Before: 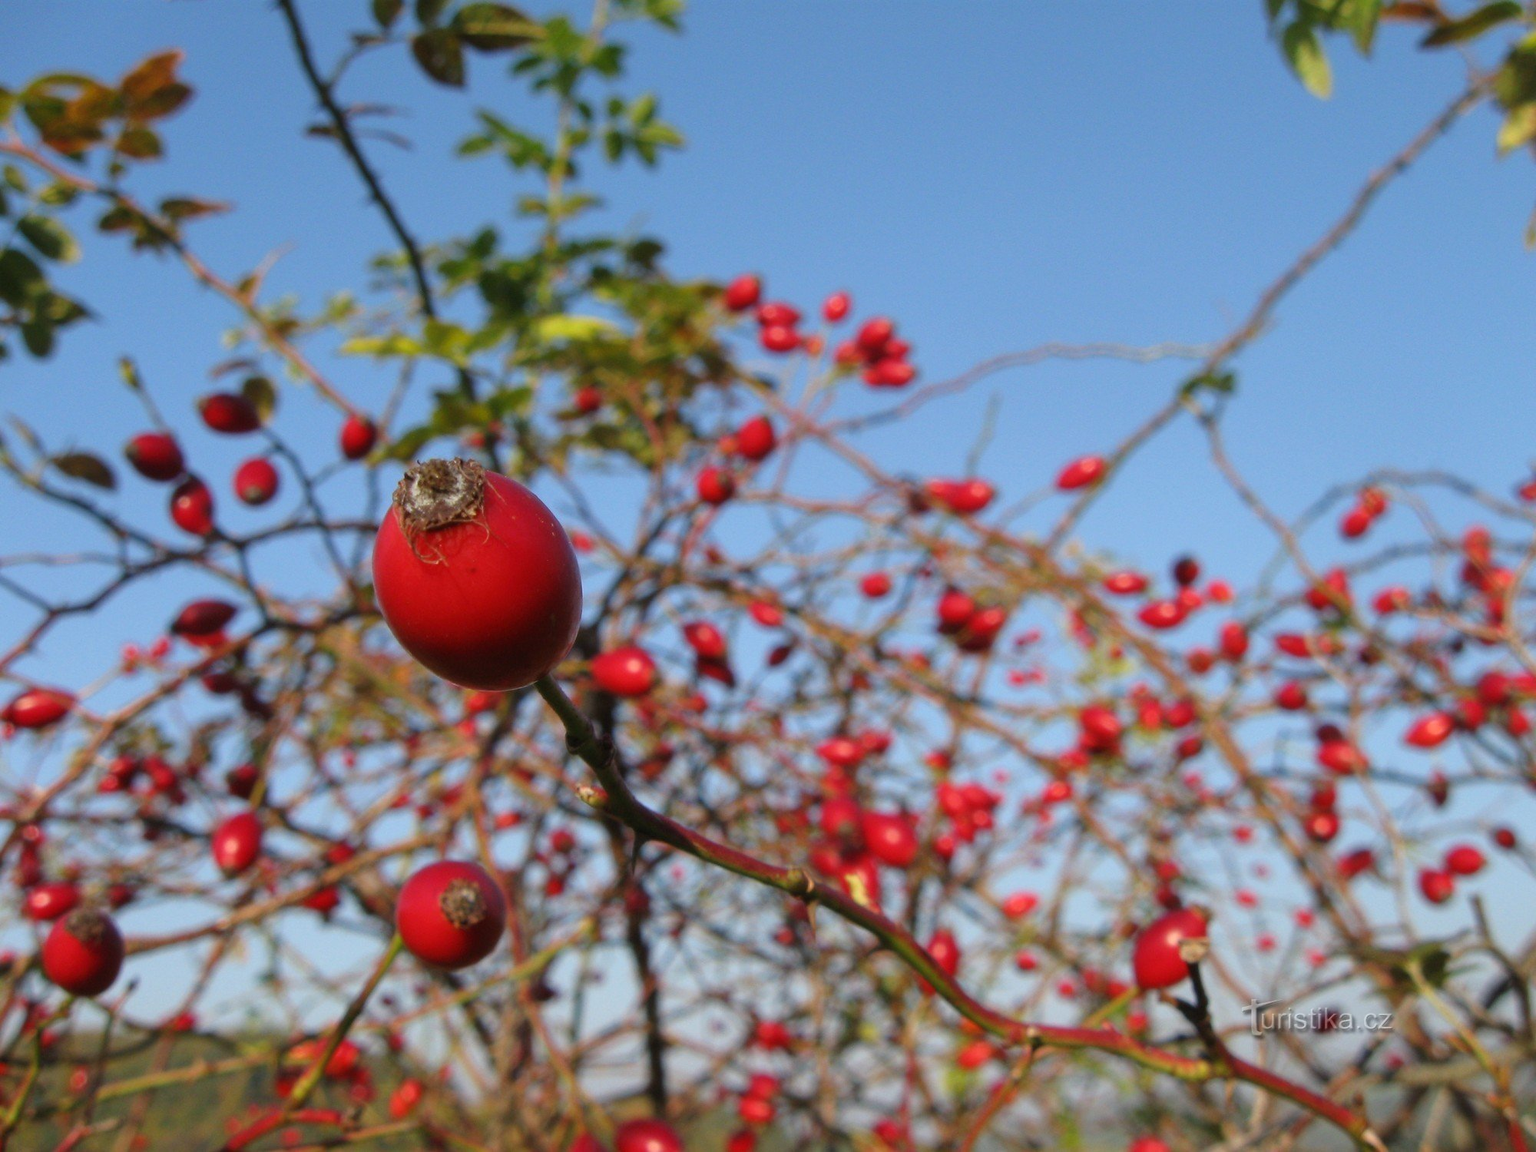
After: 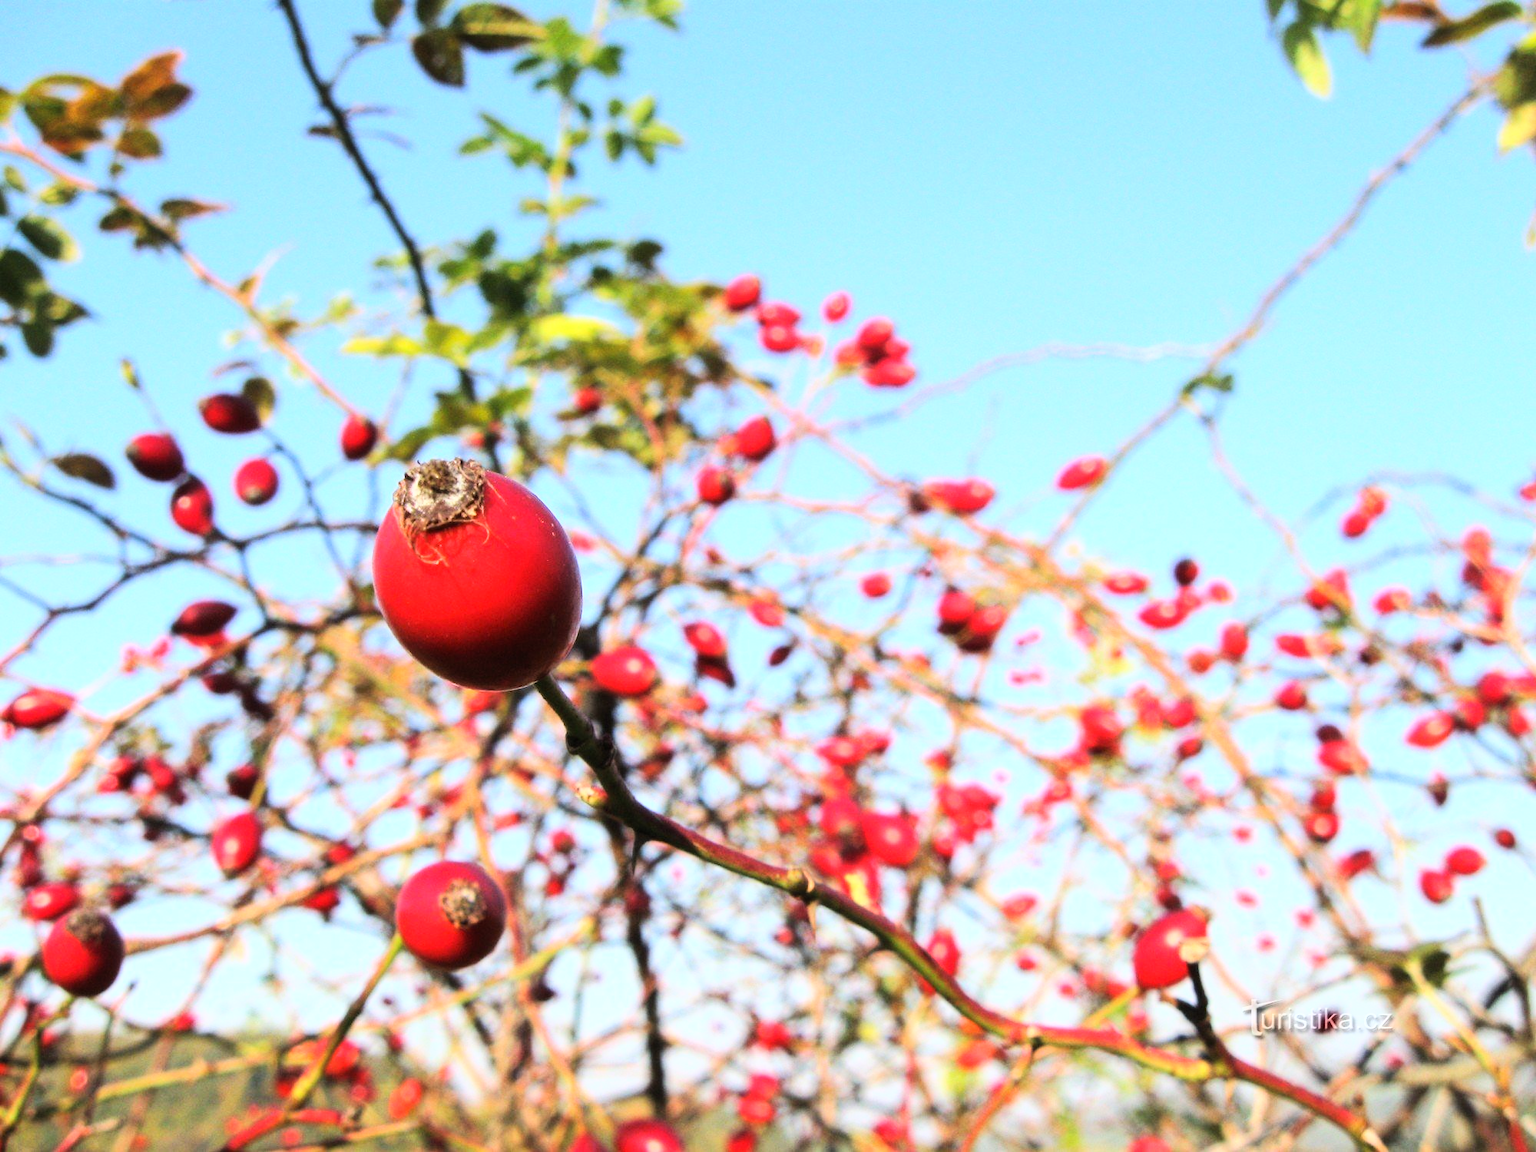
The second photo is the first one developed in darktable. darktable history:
exposure: black level correction 0, exposure 0.301 EV, compensate exposure bias true, compensate highlight preservation false
base curve: curves: ch0 [(0, 0) (0.007, 0.004) (0.027, 0.03) (0.046, 0.07) (0.207, 0.54) (0.442, 0.872) (0.673, 0.972) (1, 1)]
